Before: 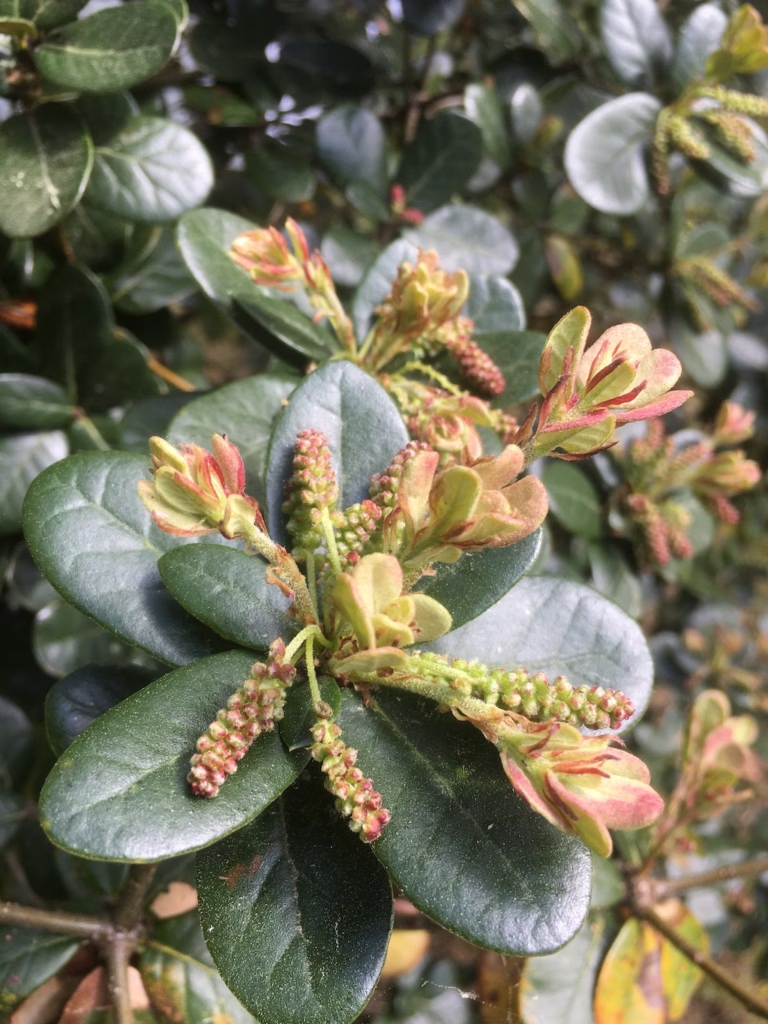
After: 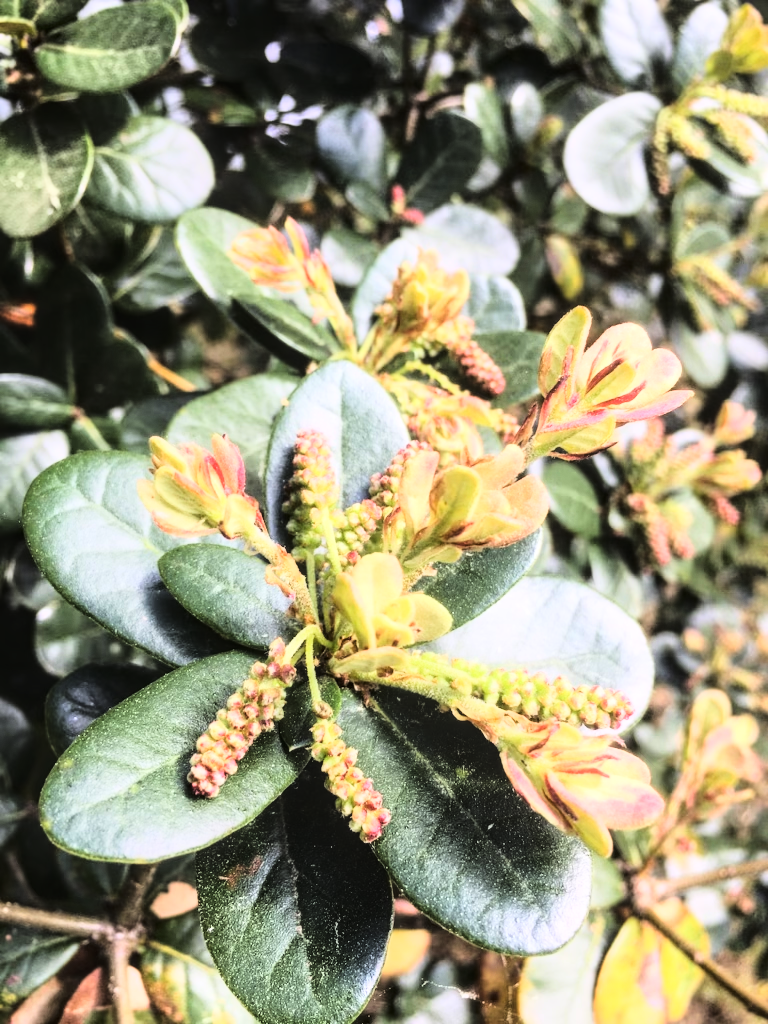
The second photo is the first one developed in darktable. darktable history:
base curve: curves: ch0 [(0, 0) (0.032, 0.037) (0.105, 0.228) (0.435, 0.76) (0.856, 0.983) (1, 1)]
local contrast: on, module defaults
tone curve: curves: ch0 [(0, 0) (0.137, 0.063) (0.255, 0.176) (0.502, 0.502) (0.749, 0.839) (1, 1)], color space Lab, linked channels, preserve colors none
